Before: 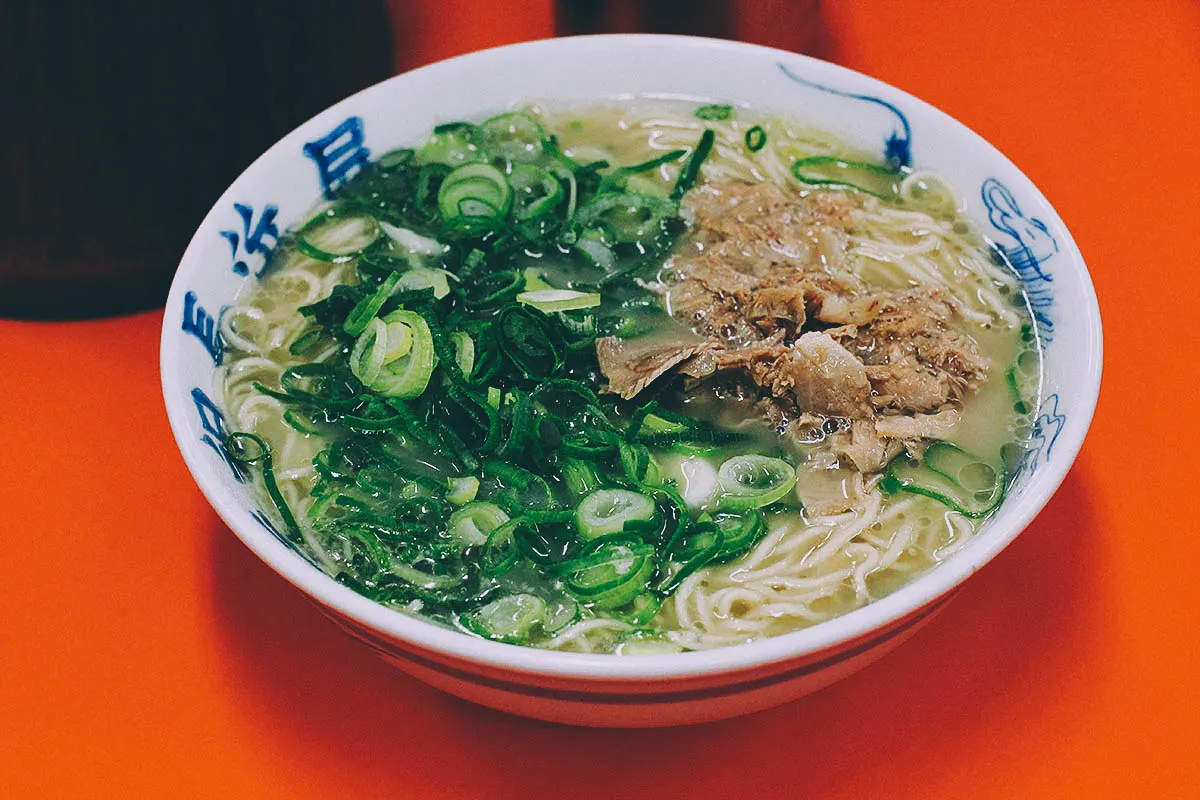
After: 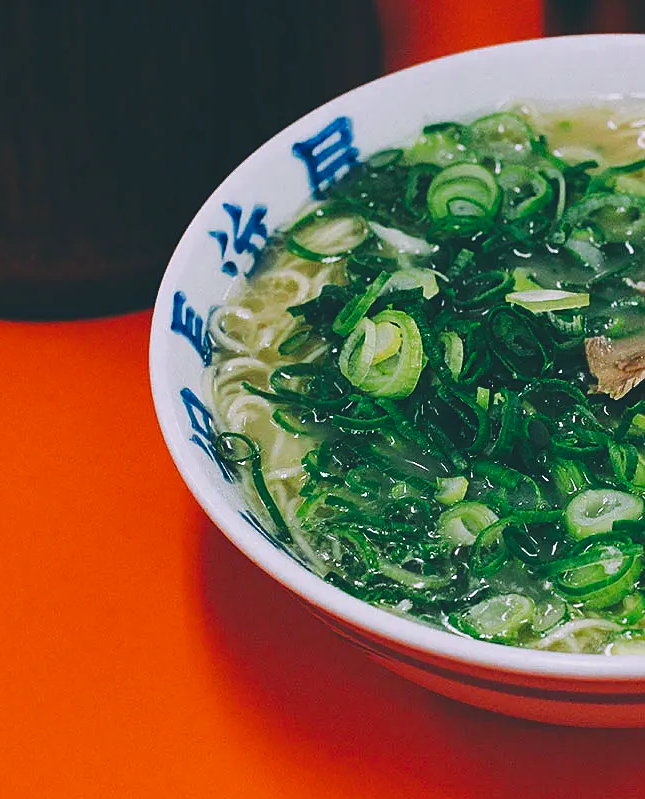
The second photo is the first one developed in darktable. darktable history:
crop: left 0.936%, right 45.255%, bottom 0.09%
color balance rgb: global offset › luminance 0.473%, global offset › hue 55.84°, perceptual saturation grading › global saturation 19.584%
sharpen: amount 0.207
